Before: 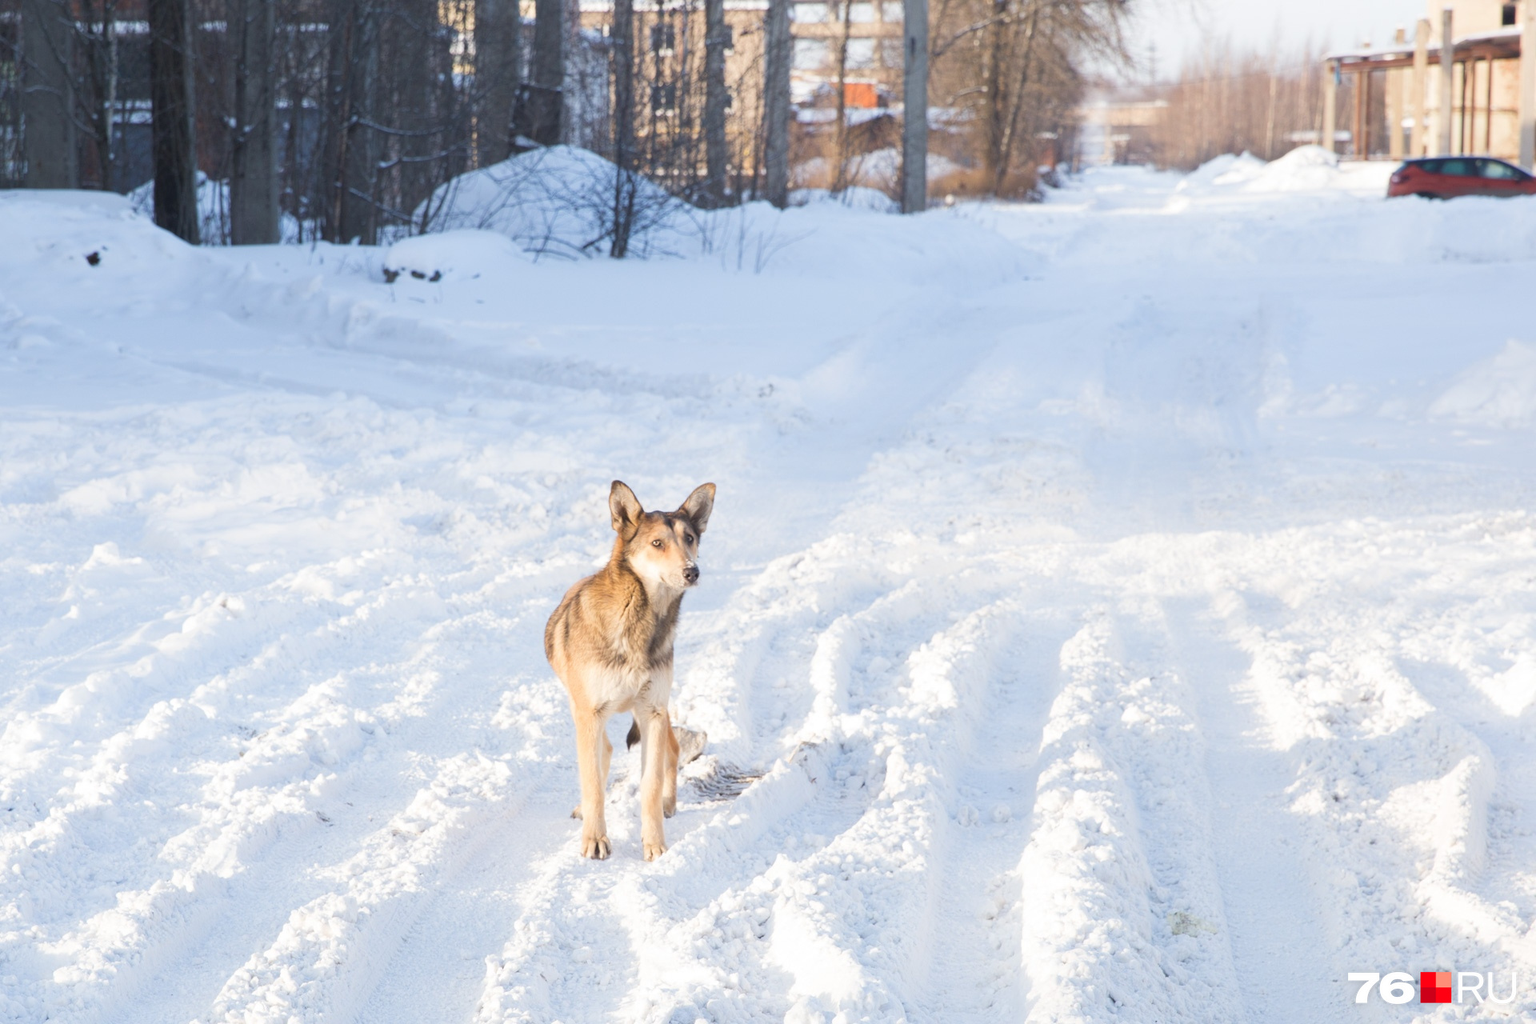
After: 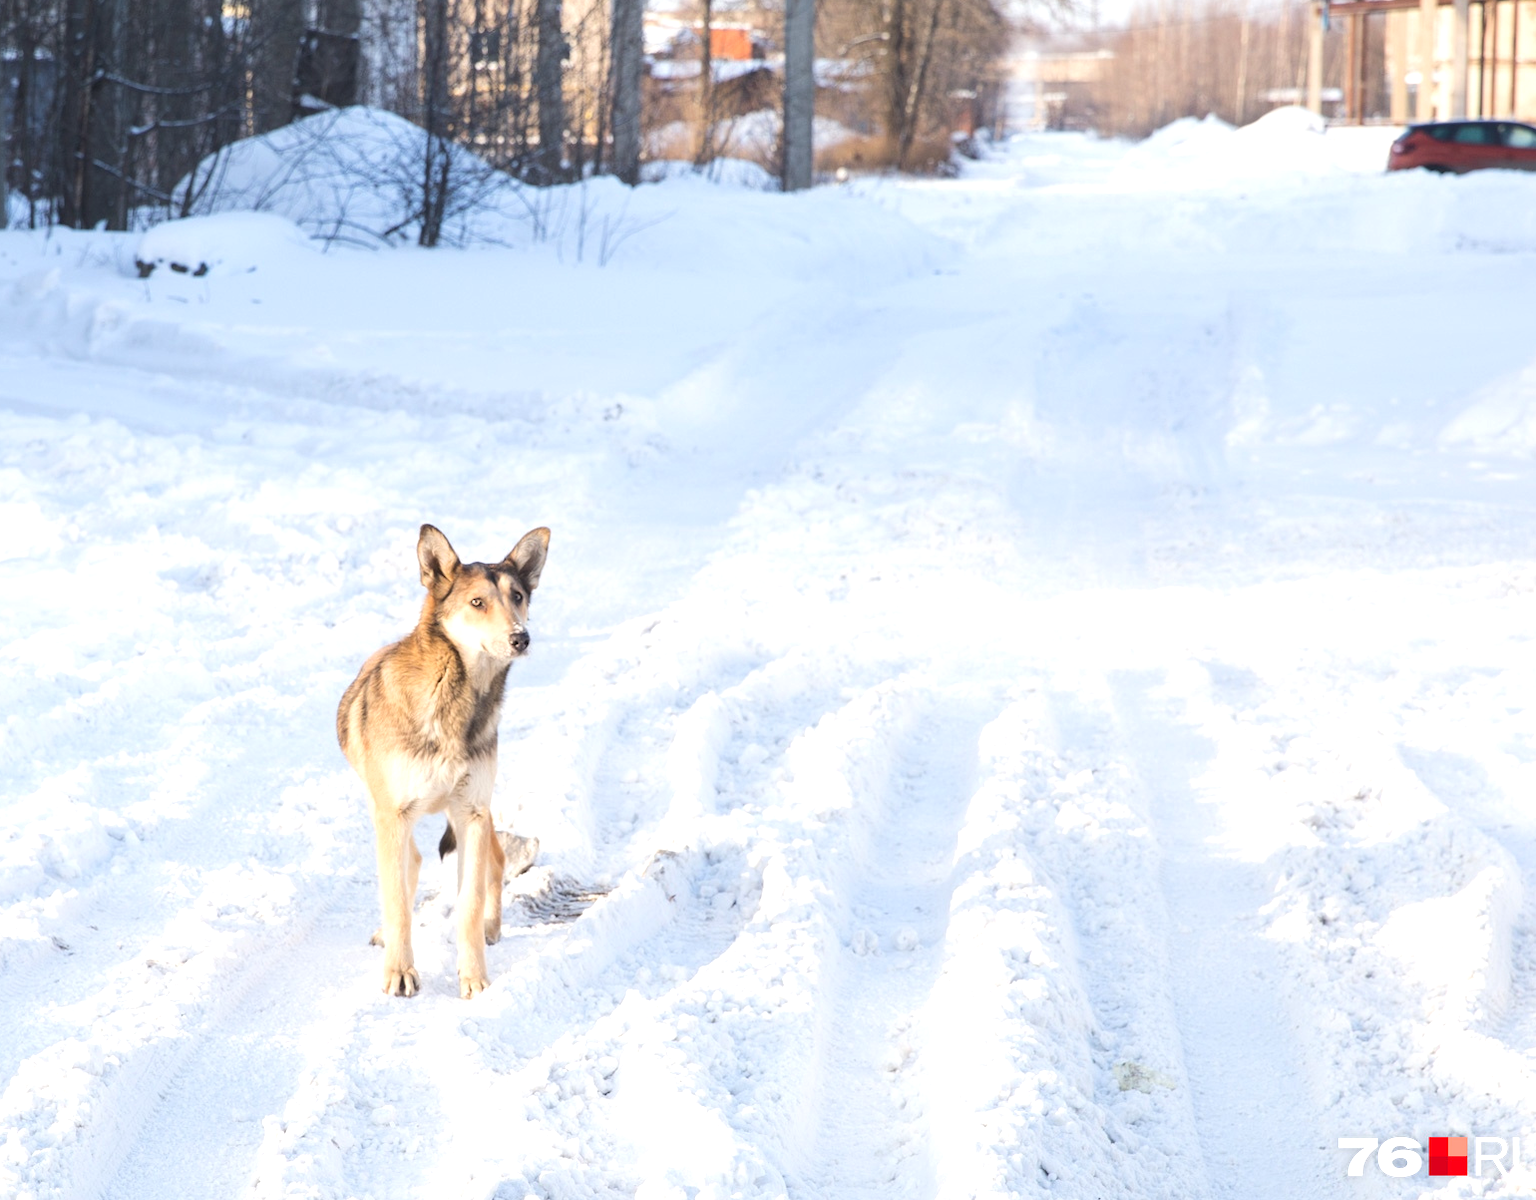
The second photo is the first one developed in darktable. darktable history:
tone equalizer: -8 EV -0.419 EV, -7 EV -0.399 EV, -6 EV -0.347 EV, -5 EV -0.24 EV, -3 EV 0.249 EV, -2 EV 0.332 EV, -1 EV 0.386 EV, +0 EV 0.395 EV, edges refinement/feathering 500, mask exposure compensation -1.57 EV, preserve details no
crop and rotate: left 17.911%, top 5.883%, right 1.851%
